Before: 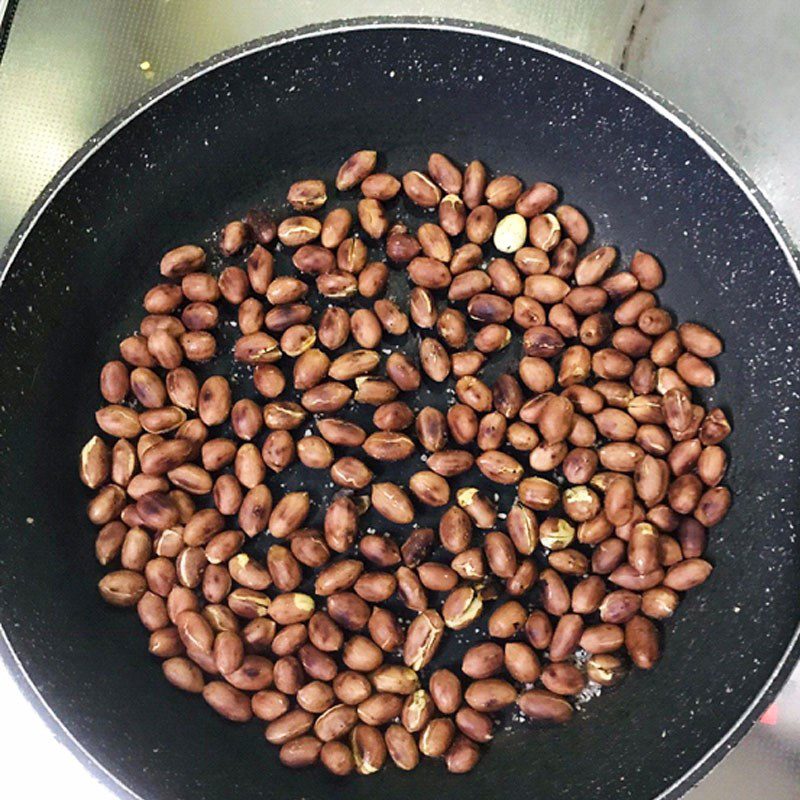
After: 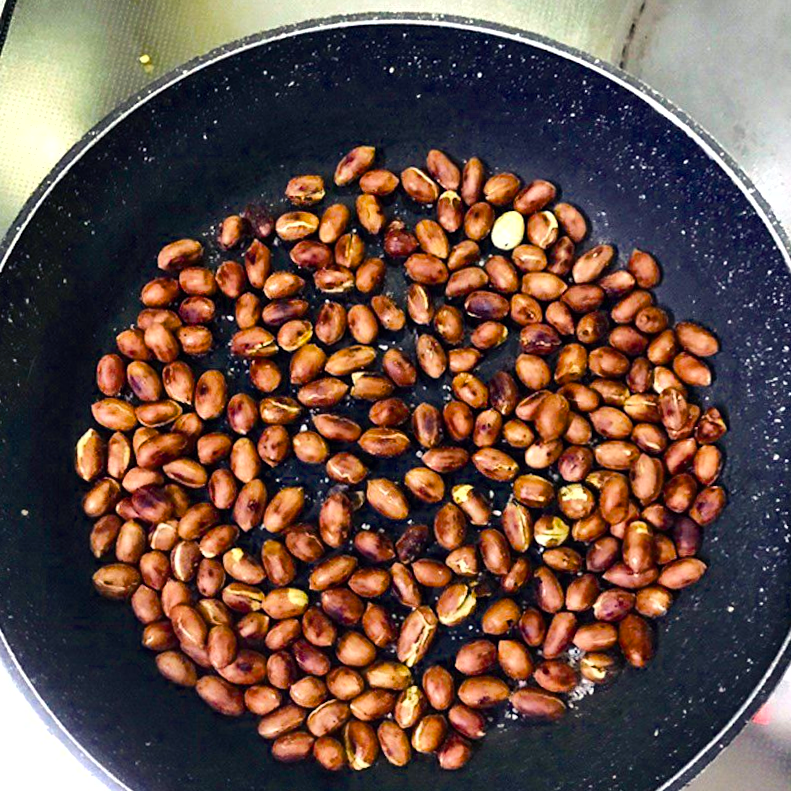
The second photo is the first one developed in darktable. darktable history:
color balance rgb: shadows lift › luminance -21.754%, shadows lift › chroma 6.681%, shadows lift › hue 268.79°, power › hue 214.13°, perceptual saturation grading › global saturation 31.068%, perceptual brilliance grading › global brilliance 15.746%, perceptual brilliance grading › shadows -35.114%, saturation formula JzAzBz (2021)
shadows and highlights: low approximation 0.01, soften with gaussian
crop and rotate: angle -0.599°
tone equalizer: mask exposure compensation -0.504 EV
